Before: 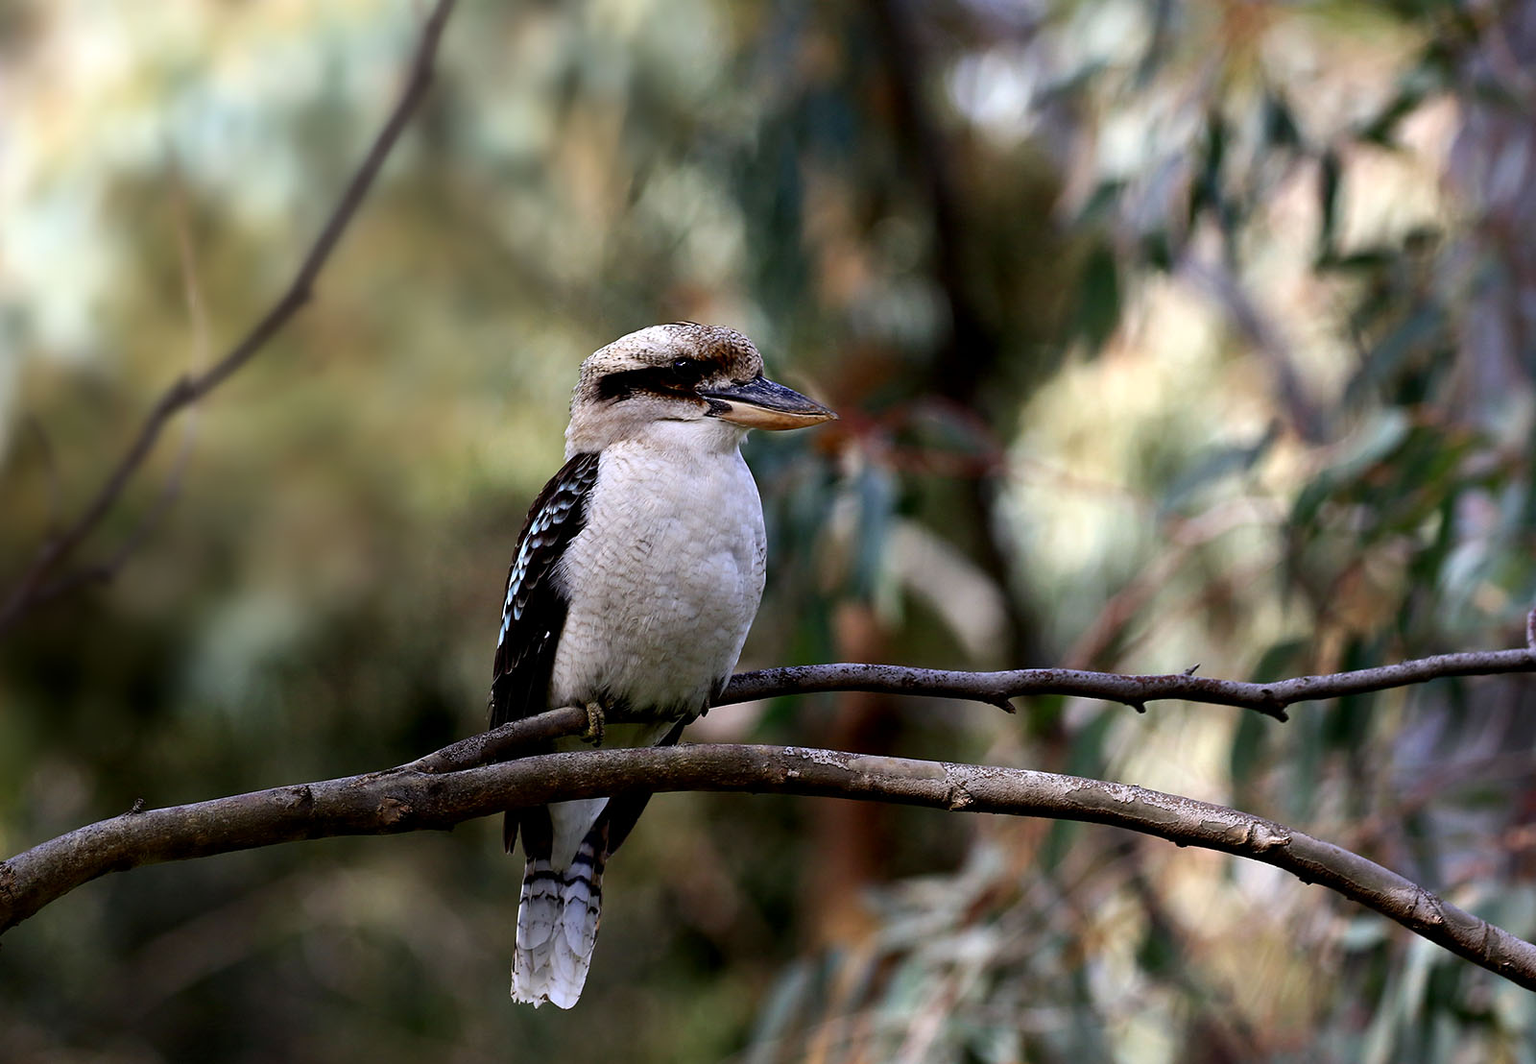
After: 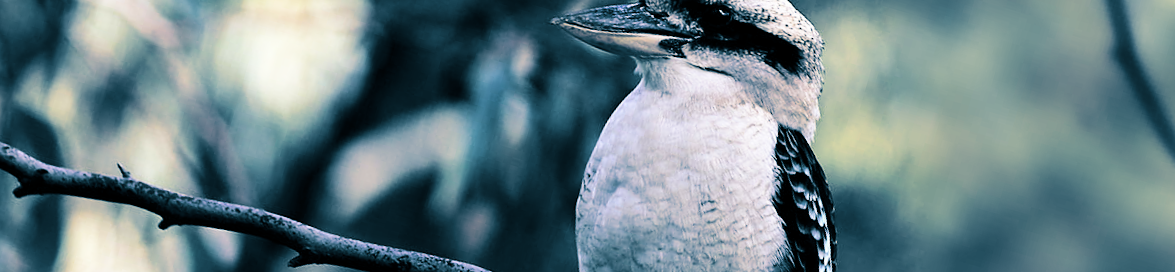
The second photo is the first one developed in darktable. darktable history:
base curve: curves: ch0 [(0, 0) (0.032, 0.025) (0.121, 0.166) (0.206, 0.329) (0.605, 0.79) (1, 1)], preserve colors none
exposure: exposure -0.041 EV, compensate highlight preservation false
crop and rotate: angle 16.12°, top 30.835%, bottom 35.653%
split-toning: shadows › hue 212.4°, balance -70
